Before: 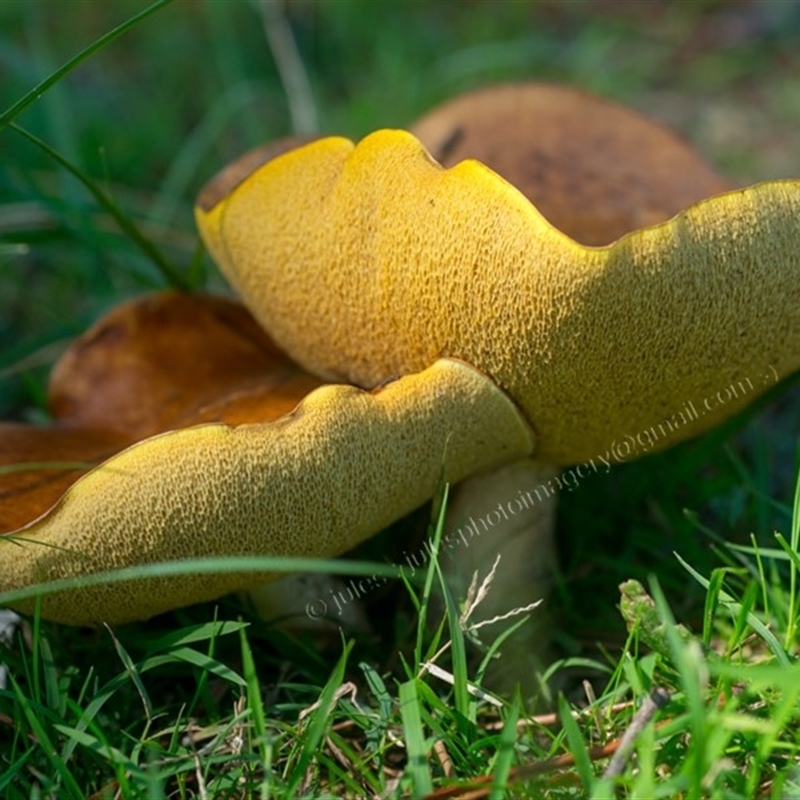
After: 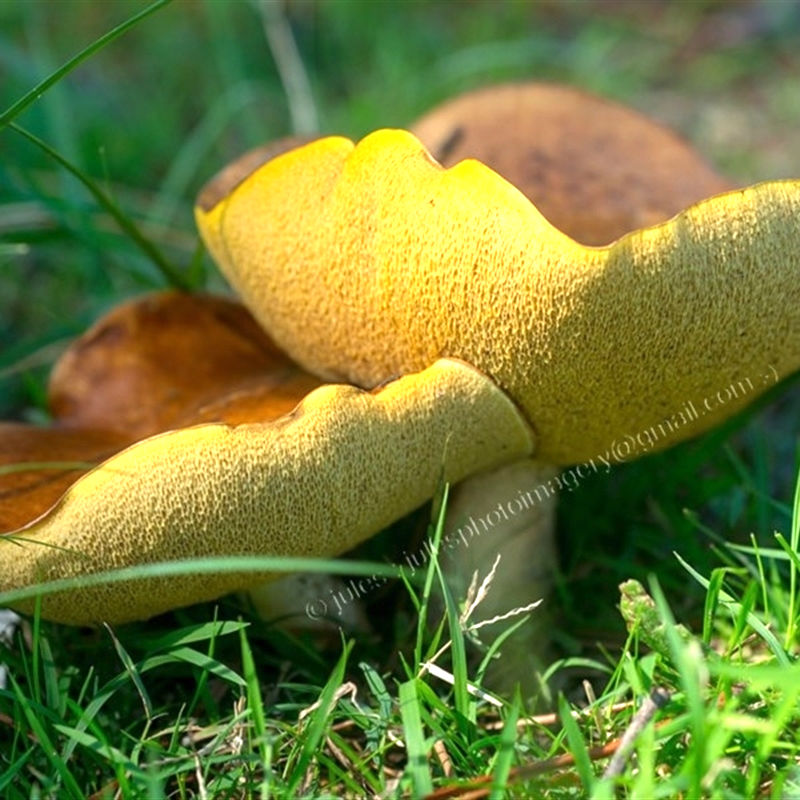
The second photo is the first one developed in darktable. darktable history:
exposure: exposure 0.828 EV, compensate highlight preservation false
